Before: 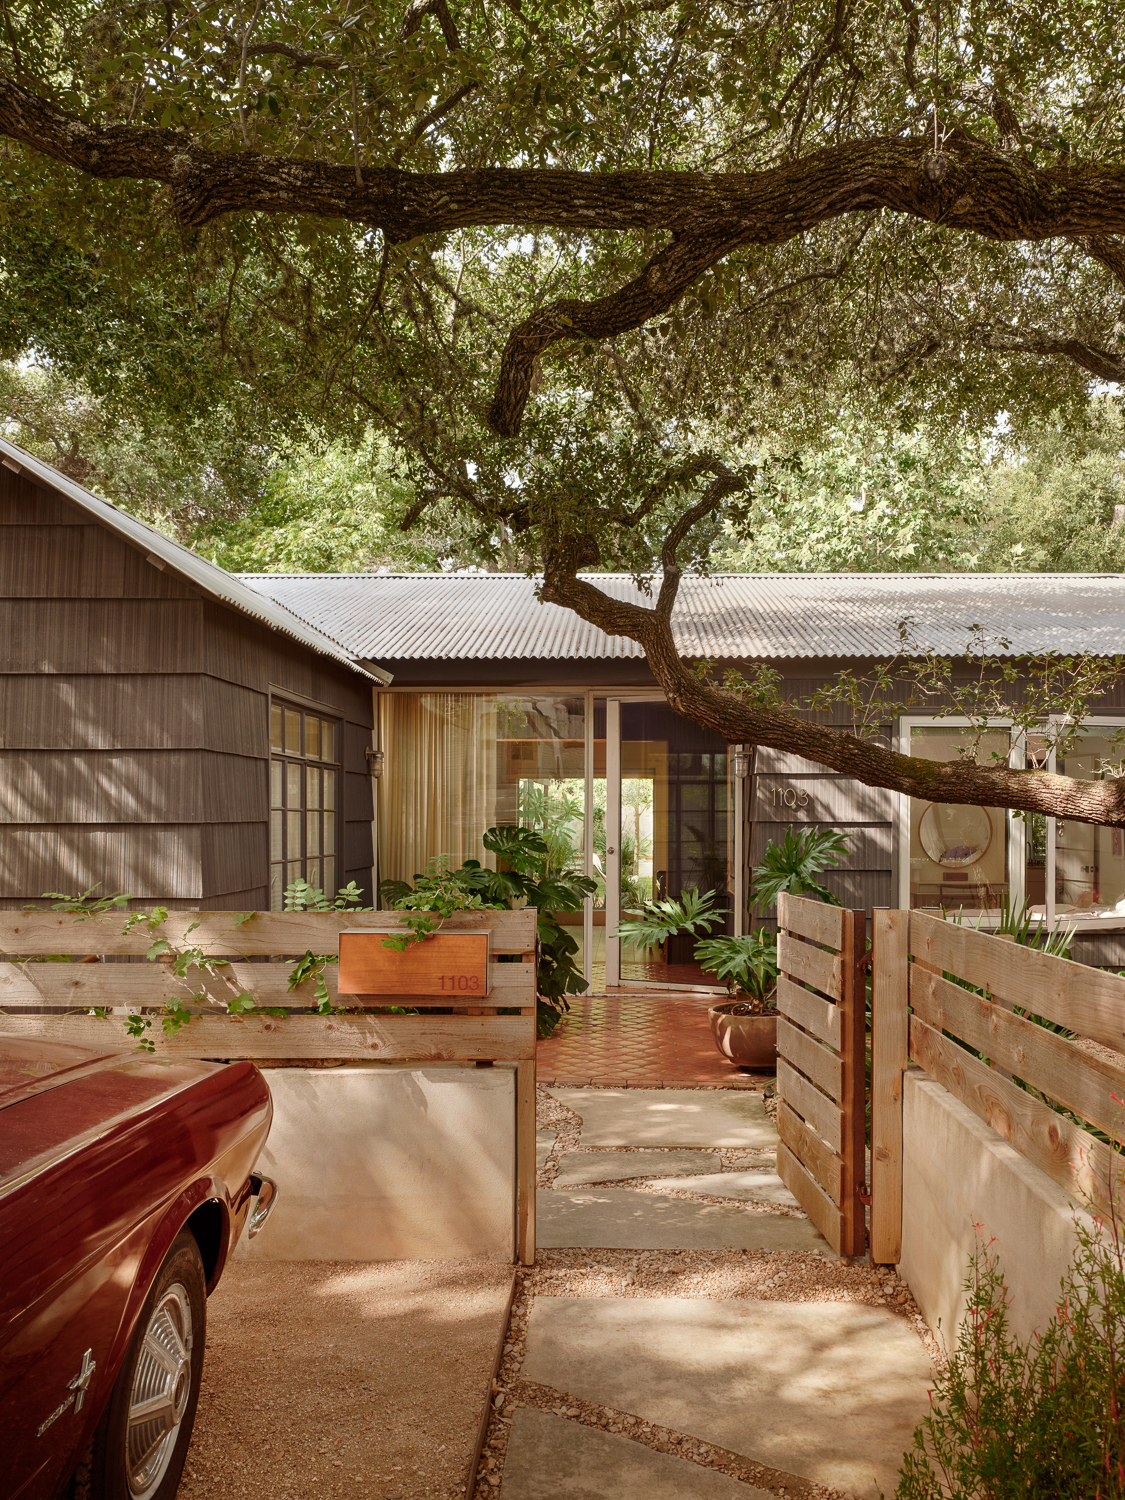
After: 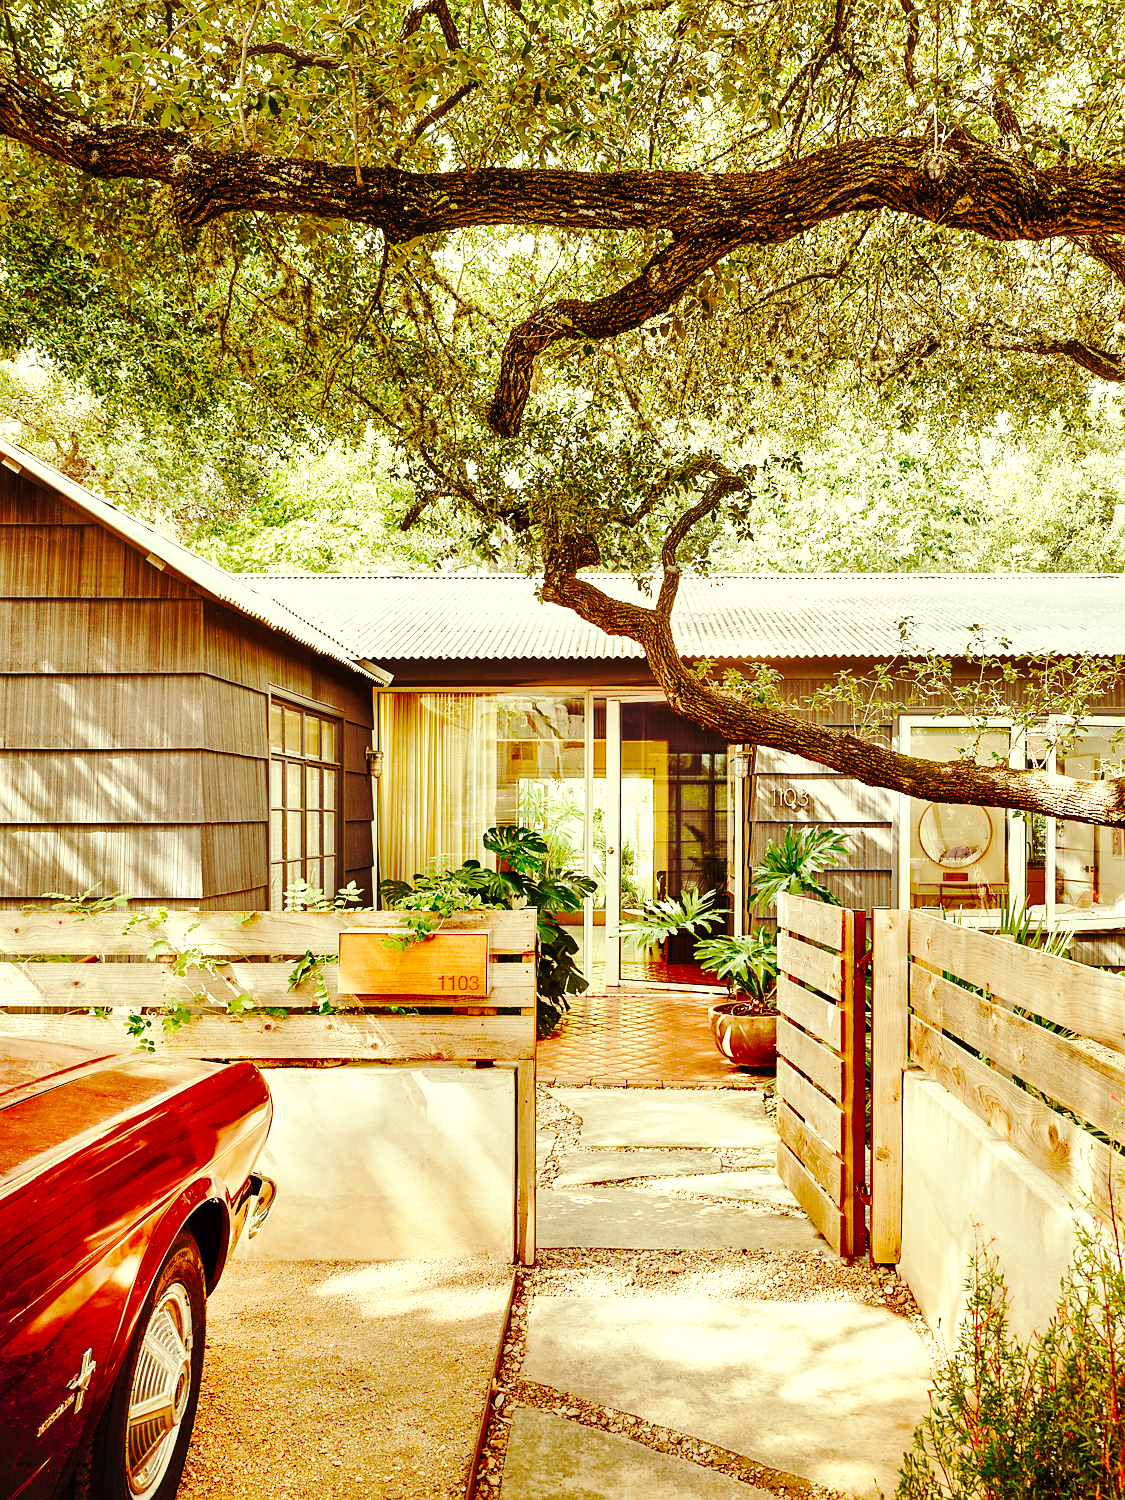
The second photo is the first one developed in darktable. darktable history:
sharpen: radius 1.506, amount 0.41, threshold 1.478
base curve: curves: ch0 [(0, 0) (0.032, 0.037) (0.105, 0.228) (0.435, 0.76) (0.856, 0.983) (1, 1)], preserve colors none
local contrast: highlights 104%, shadows 97%, detail 120%, midtone range 0.2
exposure: exposure 0.606 EV, compensate exposure bias true, compensate highlight preservation false
color correction: highlights a* -5.73, highlights b* 10.96
tone curve: curves: ch0 [(0, 0) (0.003, 0.014) (0.011, 0.017) (0.025, 0.023) (0.044, 0.035) (0.069, 0.04) (0.1, 0.062) (0.136, 0.099) (0.177, 0.152) (0.224, 0.214) (0.277, 0.291) (0.335, 0.383) (0.399, 0.487) (0.468, 0.581) (0.543, 0.662) (0.623, 0.738) (0.709, 0.802) (0.801, 0.871) (0.898, 0.936) (1, 1)], preserve colors none
shadows and highlights: low approximation 0.01, soften with gaussian
